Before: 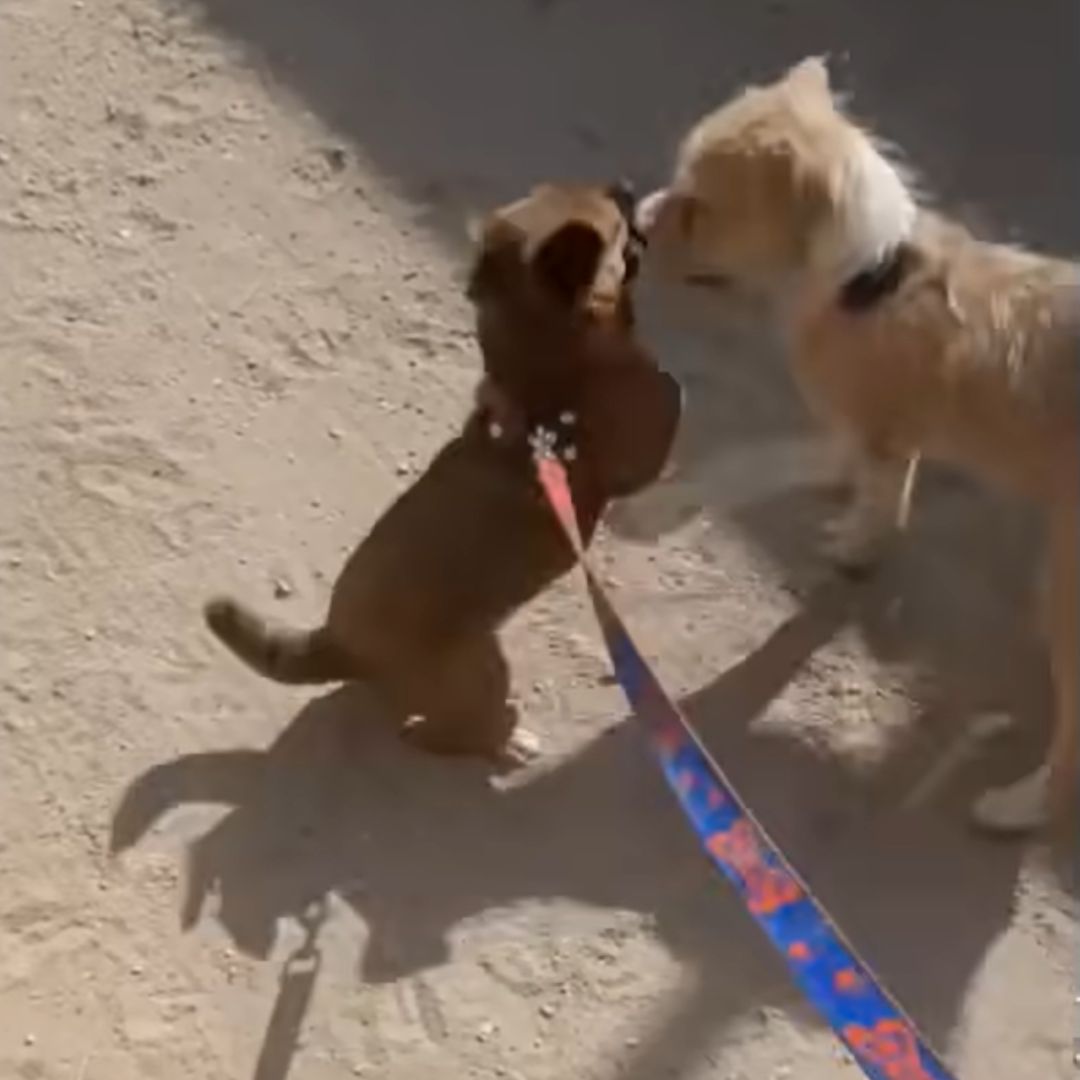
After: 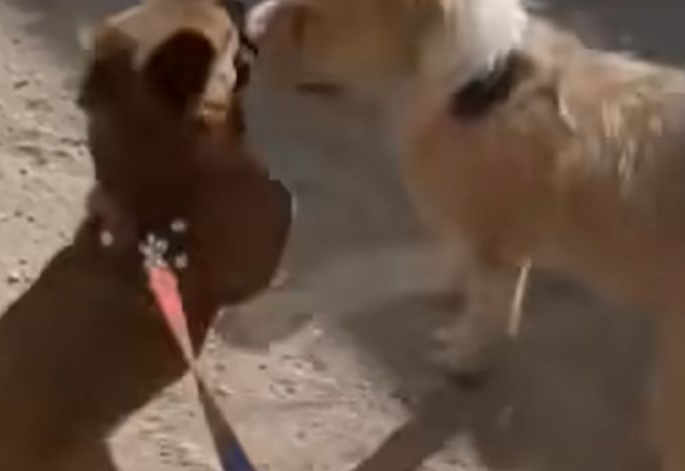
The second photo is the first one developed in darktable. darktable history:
crop: left 36.032%, top 17.845%, right 0.495%, bottom 38.492%
